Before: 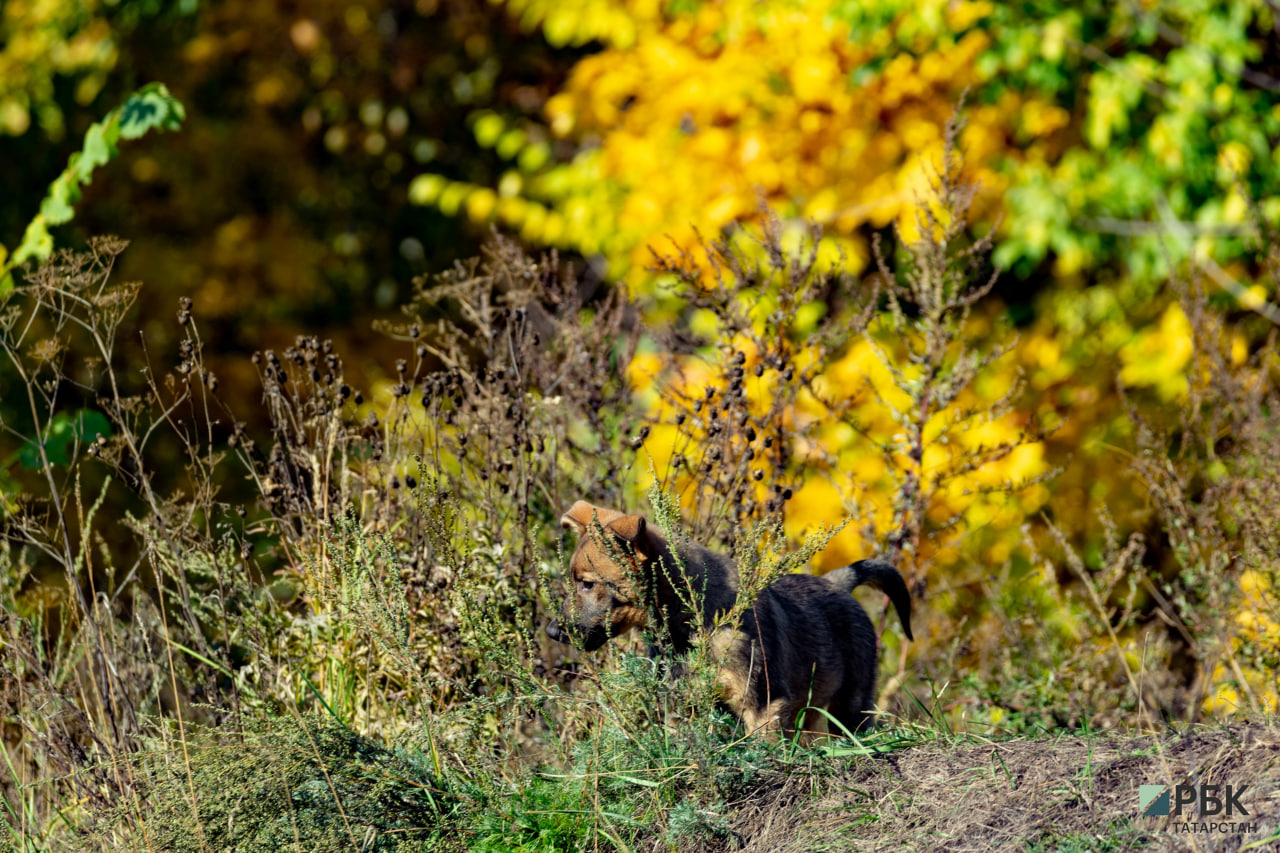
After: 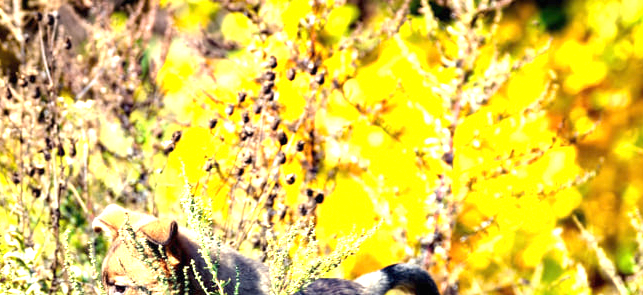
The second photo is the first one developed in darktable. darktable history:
crop: left 36.607%, top 34.735%, right 13.146%, bottom 30.611%
graduated density: density 0.38 EV, hardness 21%, rotation -6.11°, saturation 32%
exposure: black level correction 0, exposure 2.138 EV, compensate exposure bias true, compensate highlight preservation false
